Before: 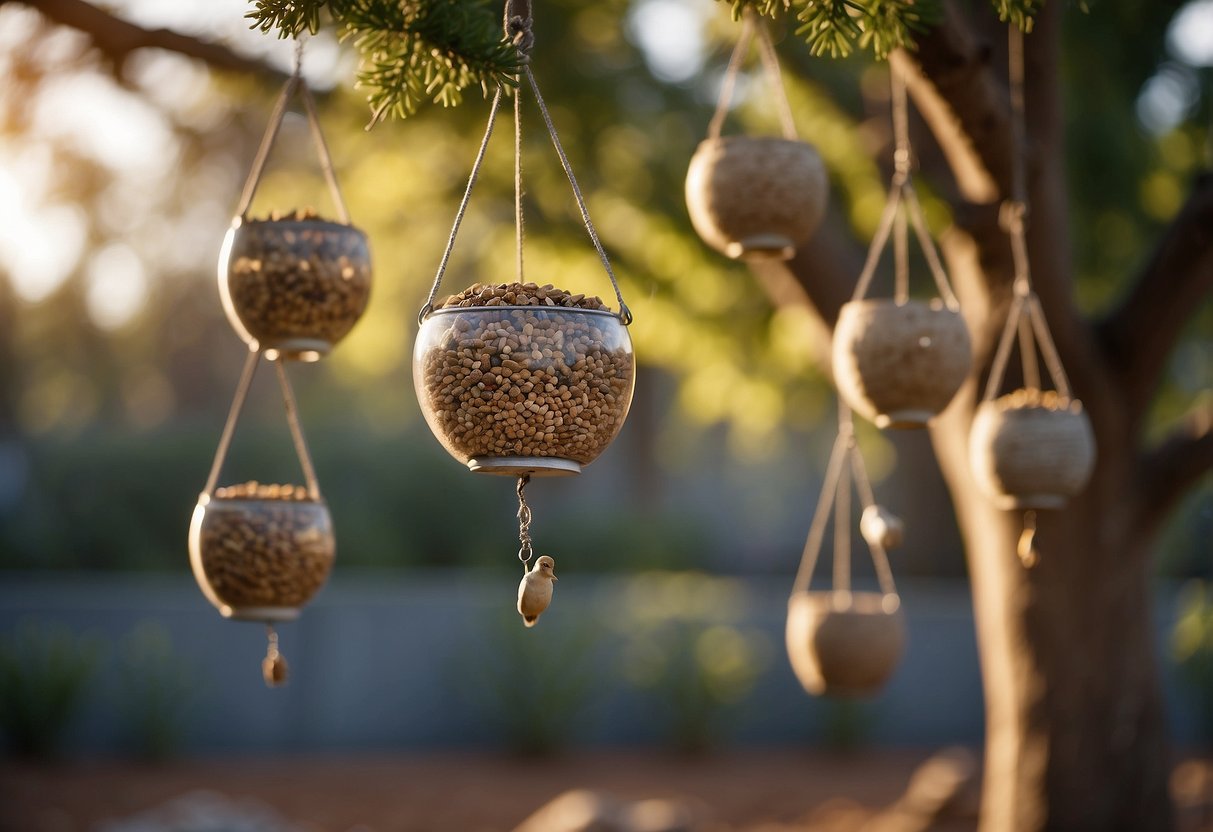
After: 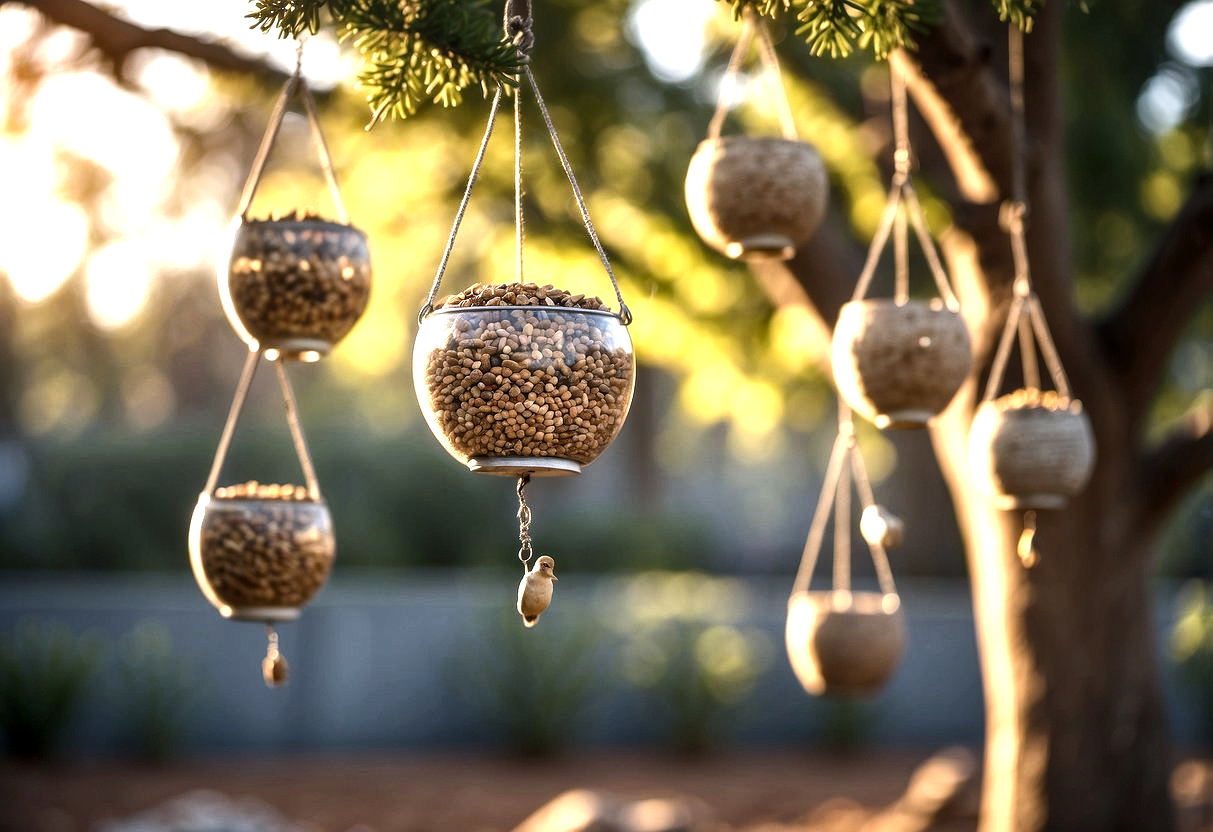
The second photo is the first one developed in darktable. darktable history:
tone equalizer: -8 EV -0.728 EV, -7 EV -0.722 EV, -6 EV -0.619 EV, -5 EV -0.411 EV, -3 EV 0.368 EV, -2 EV 0.6 EV, -1 EV 0.7 EV, +0 EV 0.735 EV, edges refinement/feathering 500, mask exposure compensation -1.57 EV, preserve details no
local contrast: detail 130%
exposure: exposure 0.509 EV, compensate highlight preservation false
